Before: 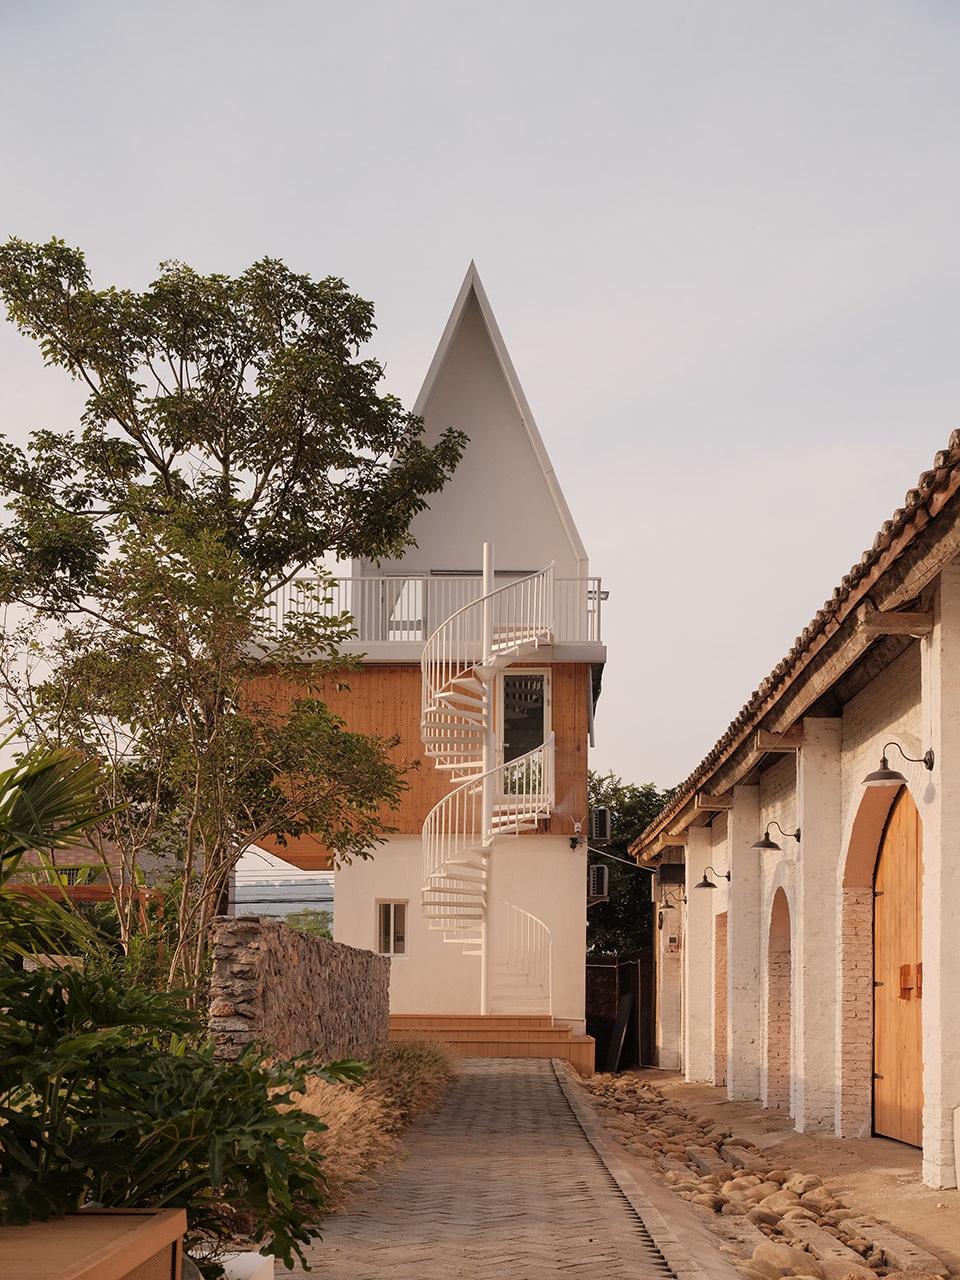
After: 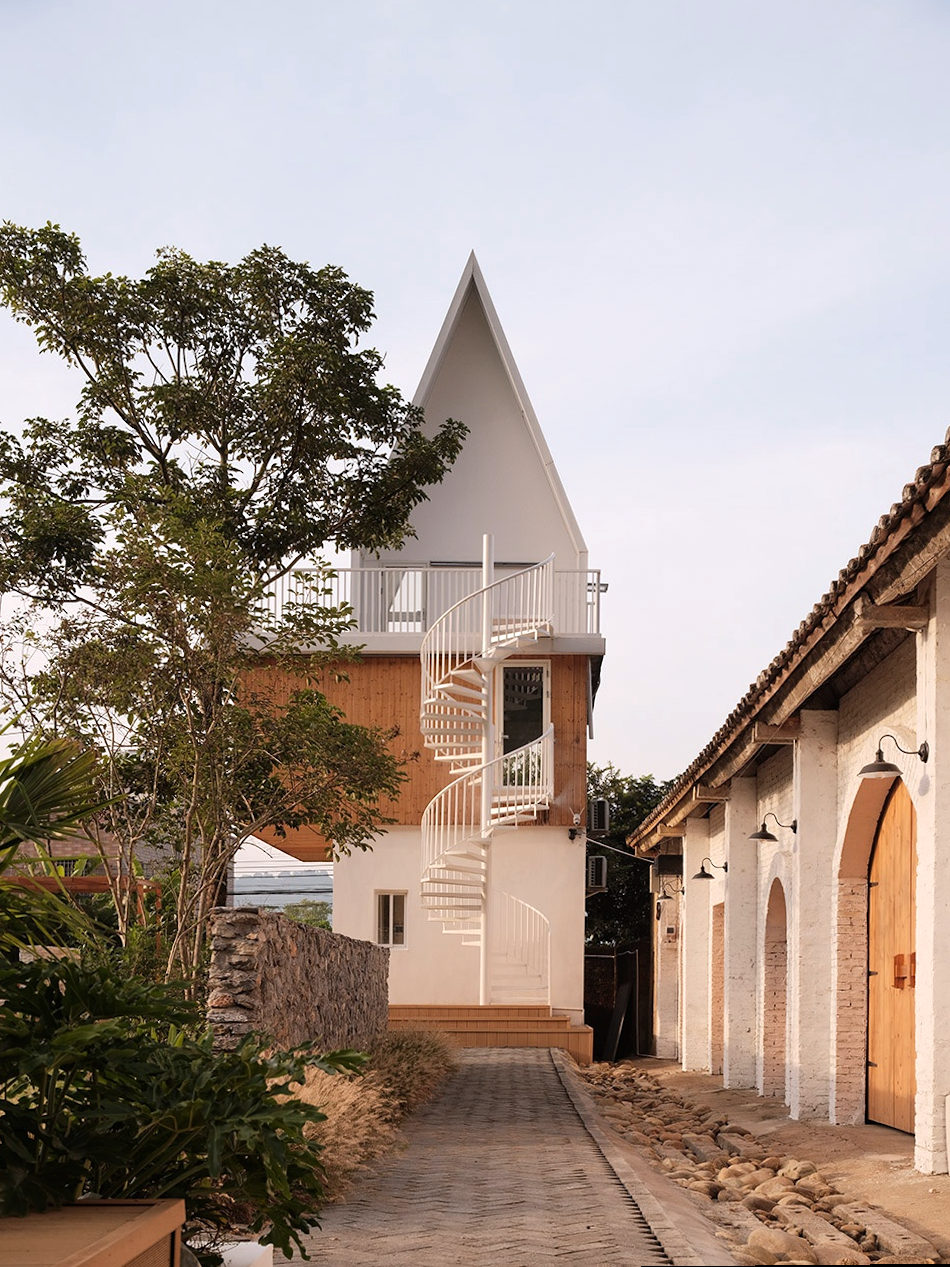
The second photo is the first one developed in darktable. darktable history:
rotate and perspective: rotation 0.174°, lens shift (vertical) 0.013, lens shift (horizontal) 0.019, shear 0.001, automatic cropping original format, crop left 0.007, crop right 0.991, crop top 0.016, crop bottom 0.997
tone equalizer: -8 EV -0.417 EV, -7 EV -0.389 EV, -6 EV -0.333 EV, -5 EV -0.222 EV, -3 EV 0.222 EV, -2 EV 0.333 EV, -1 EV 0.389 EV, +0 EV 0.417 EV, edges refinement/feathering 500, mask exposure compensation -1.57 EV, preserve details no
white balance: red 0.974, blue 1.044
